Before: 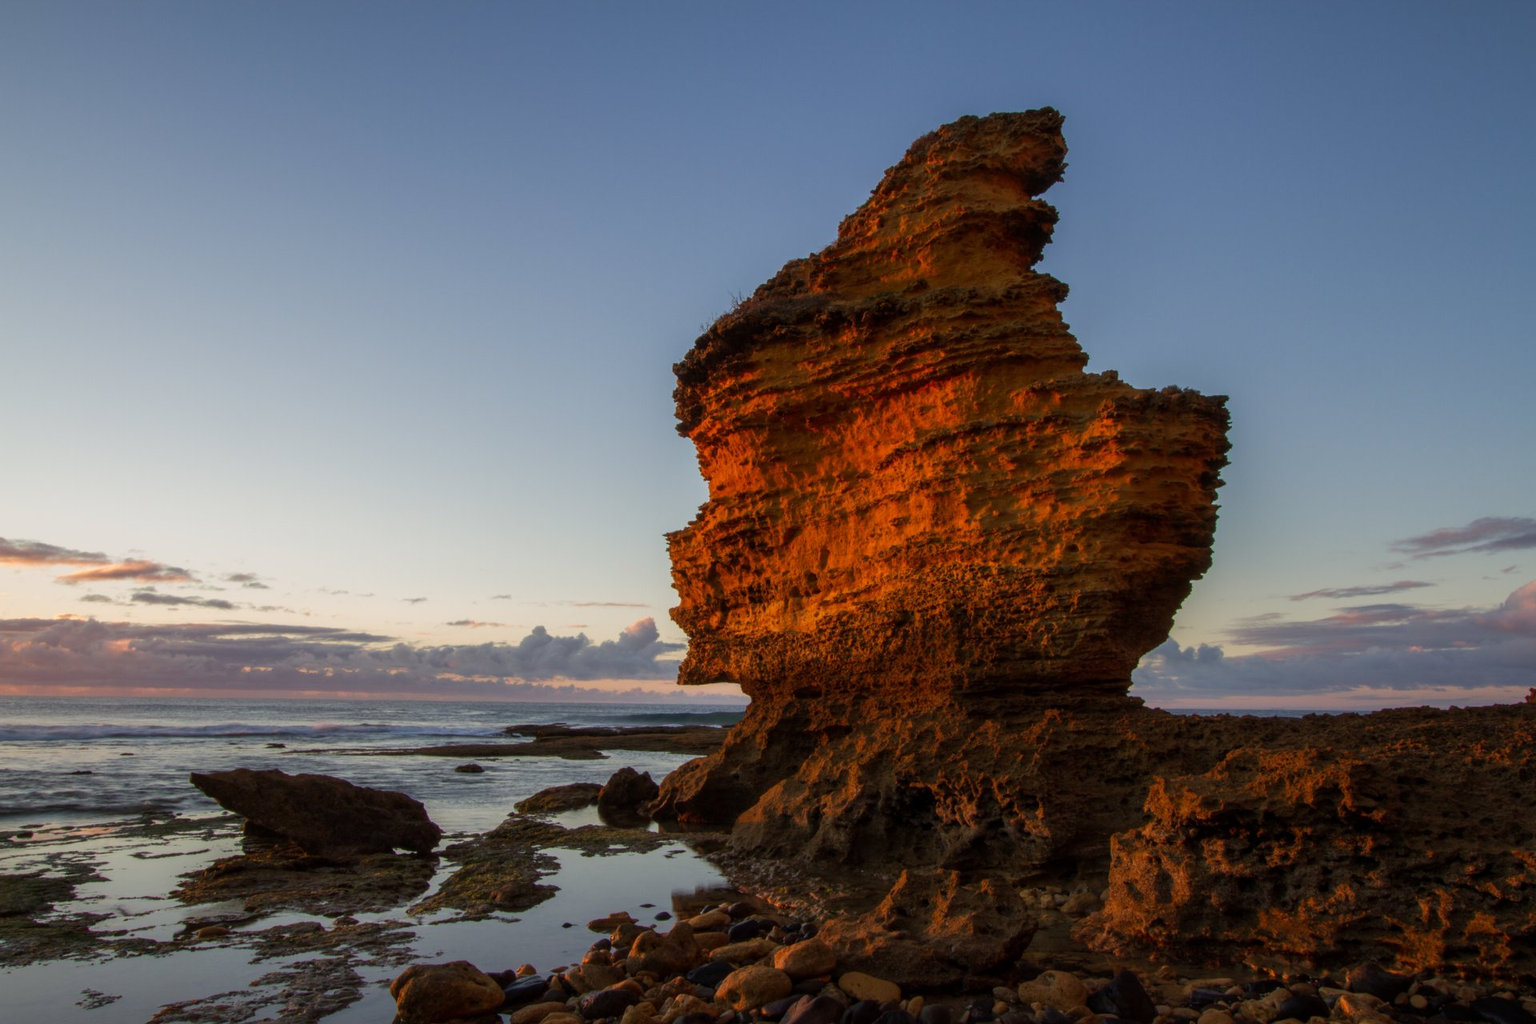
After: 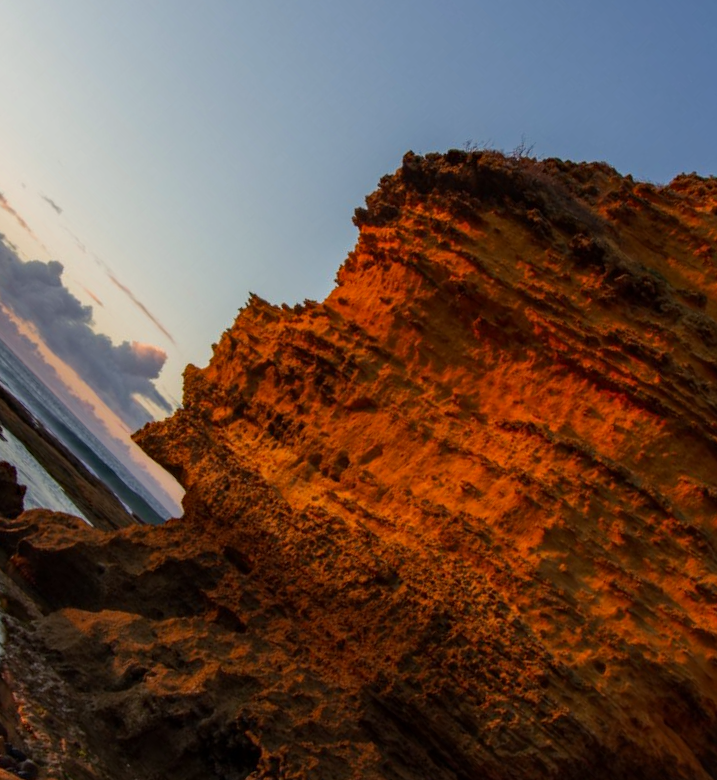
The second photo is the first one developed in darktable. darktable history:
crop and rotate: angle -45.07°, top 16.412%, right 0.918%, bottom 11.713%
haze removal: compatibility mode true, adaptive false
